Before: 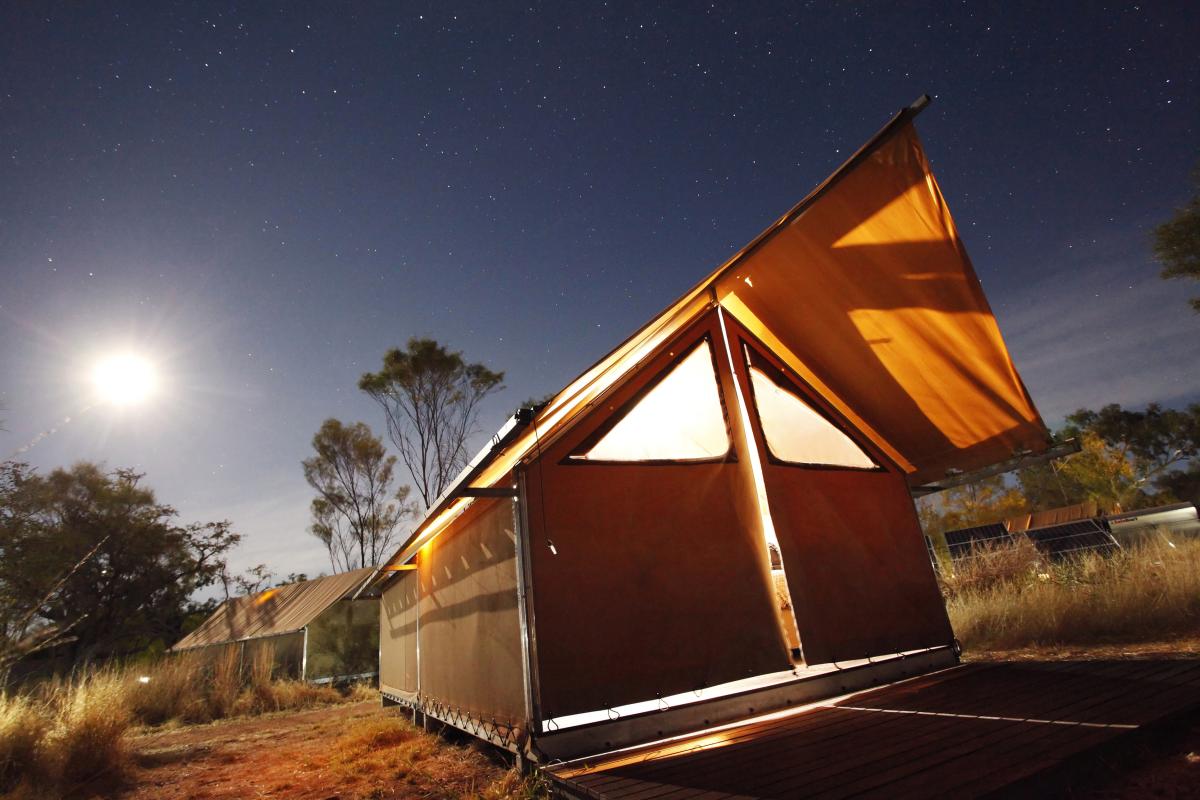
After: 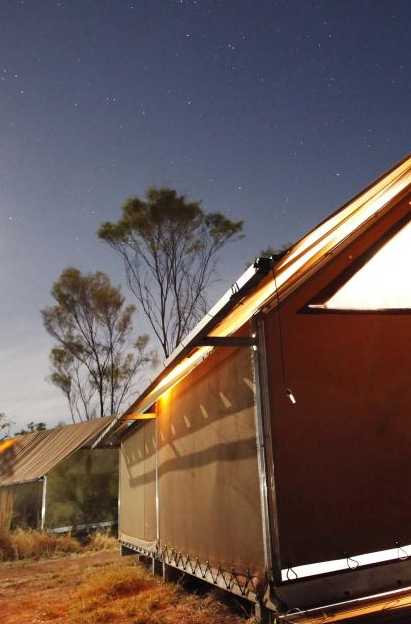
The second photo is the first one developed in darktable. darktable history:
crop and rotate: left 21.789%, top 18.936%, right 43.9%, bottom 2.993%
